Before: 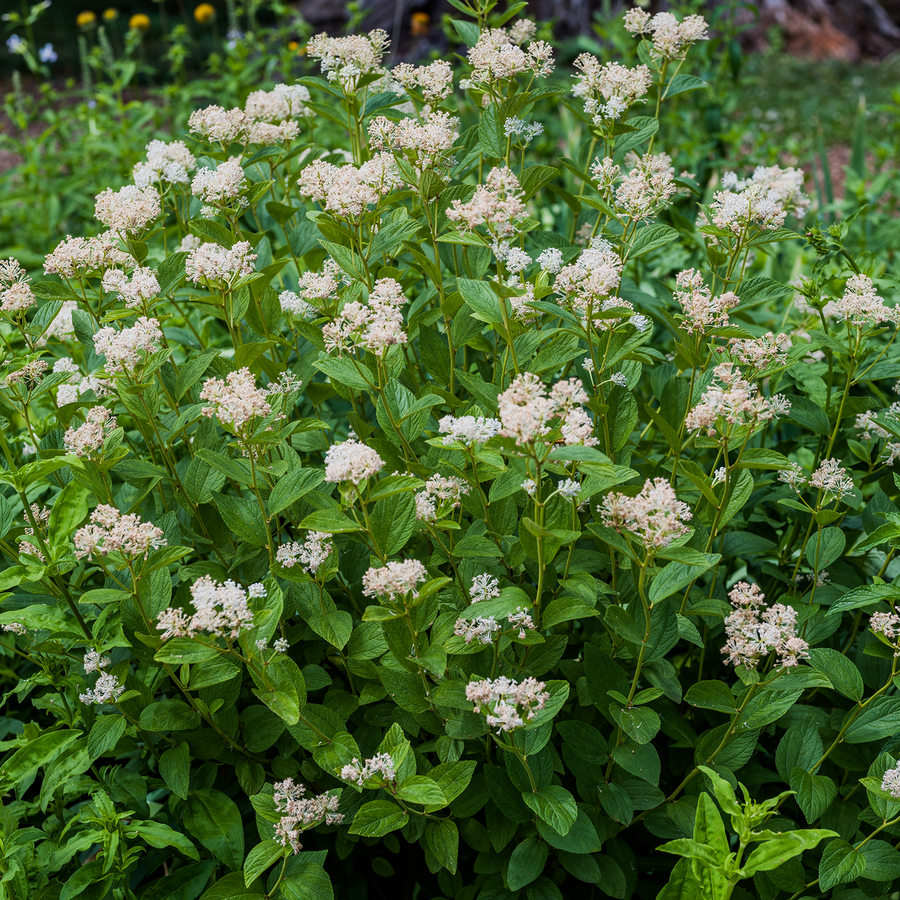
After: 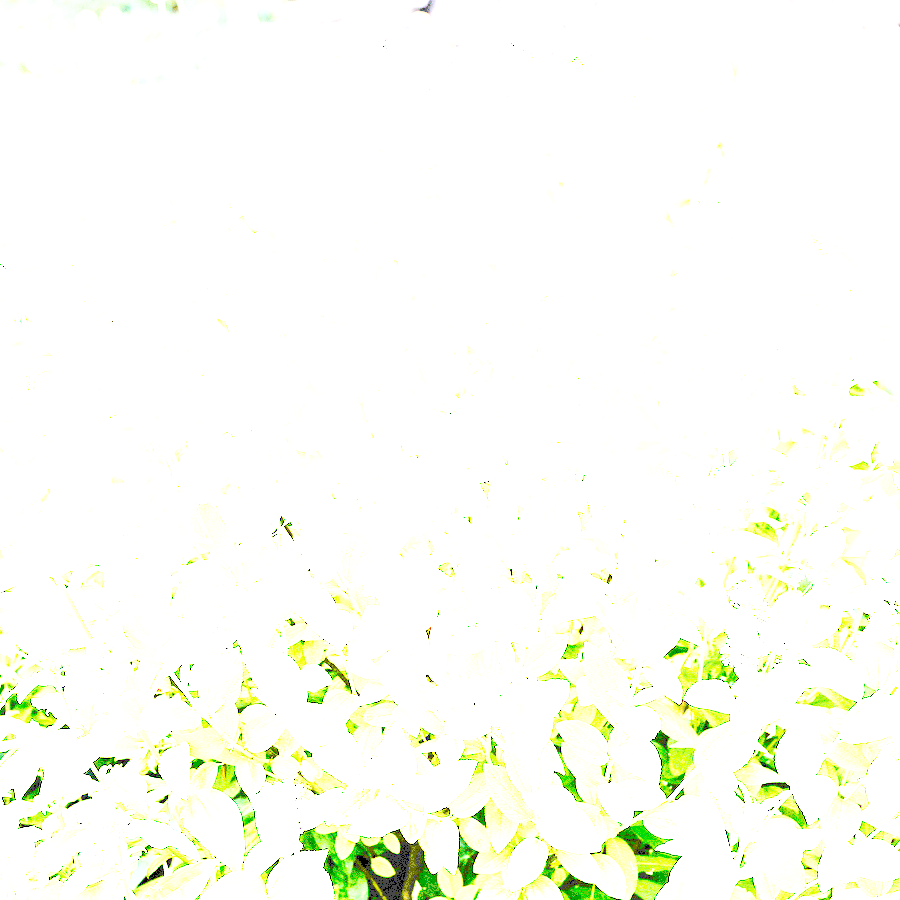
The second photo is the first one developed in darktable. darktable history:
tone curve: curves: ch0 [(0, 0) (0.003, 0.003) (0.011, 0.008) (0.025, 0.018) (0.044, 0.04) (0.069, 0.062) (0.1, 0.09) (0.136, 0.121) (0.177, 0.158) (0.224, 0.197) (0.277, 0.255) (0.335, 0.314) (0.399, 0.391) (0.468, 0.496) (0.543, 0.683) (0.623, 0.801) (0.709, 0.883) (0.801, 0.94) (0.898, 0.984) (1, 1)], preserve colors none
exposure: exposure 7.963 EV, compensate highlight preservation false
